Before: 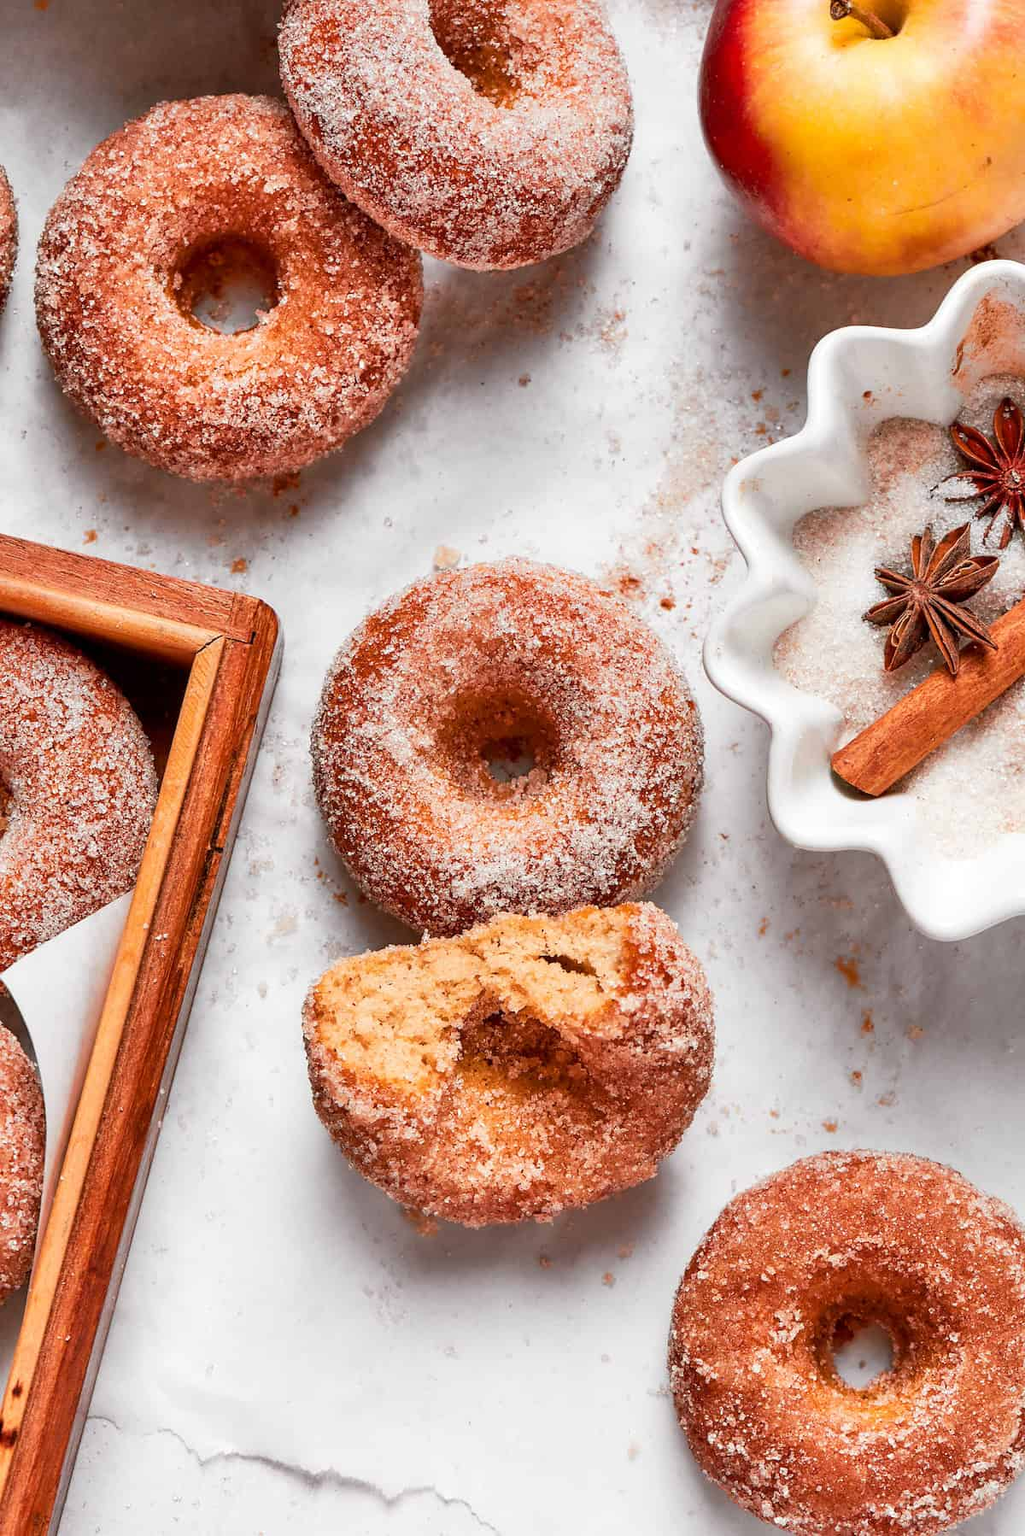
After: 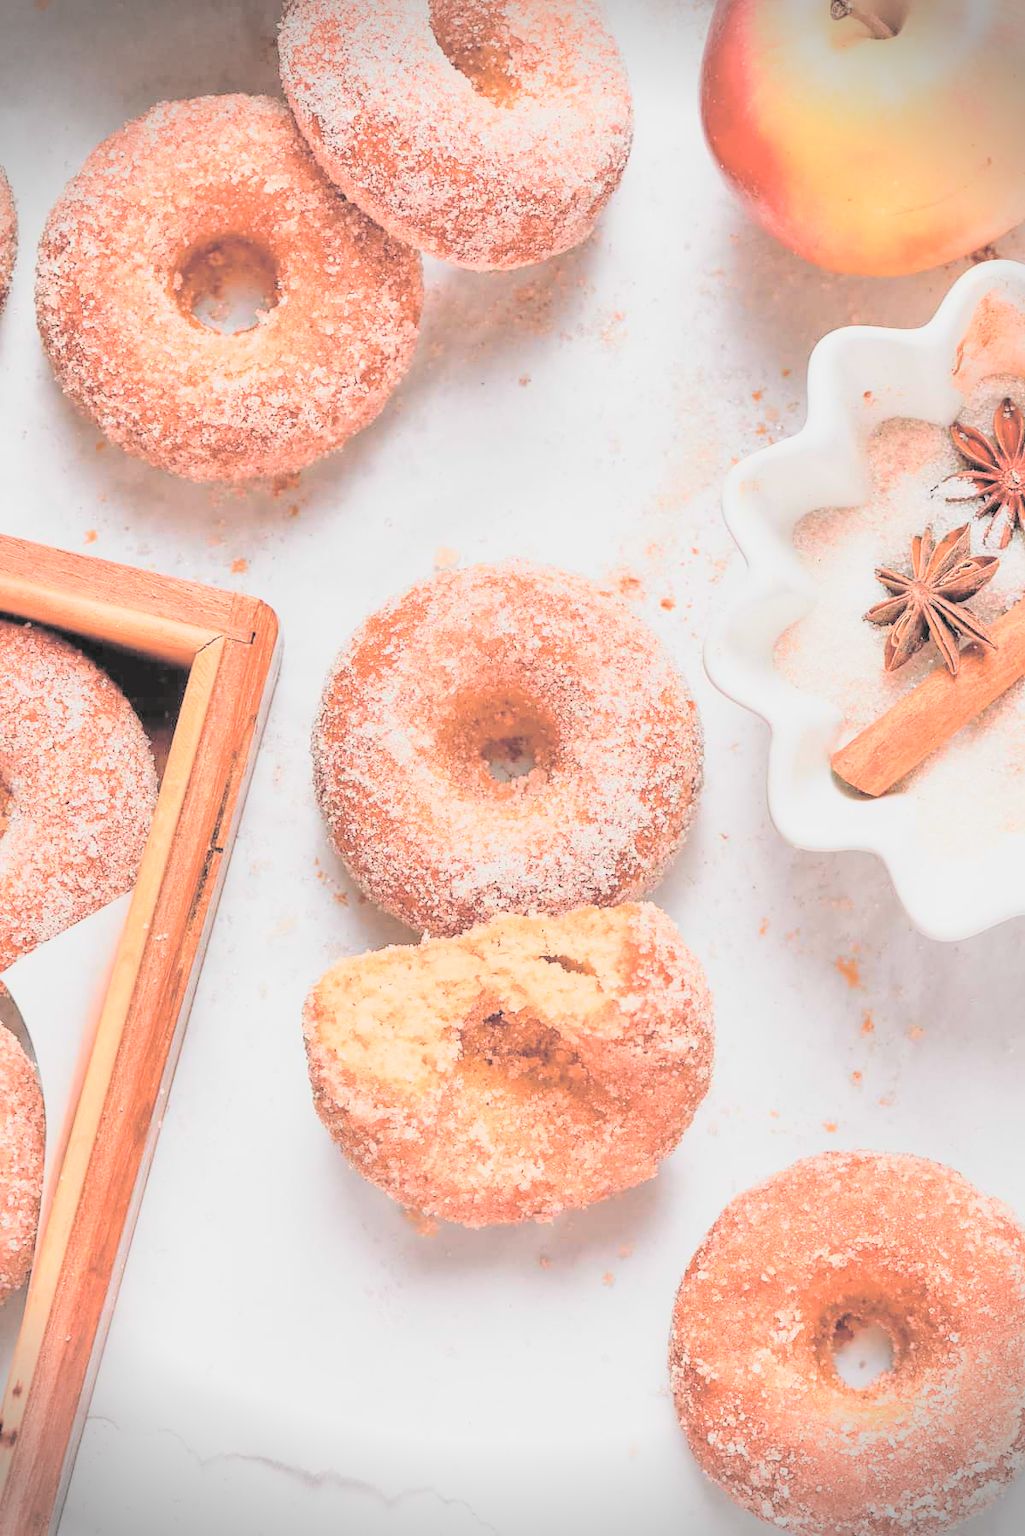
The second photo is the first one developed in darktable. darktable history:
vignetting: fall-off start 87.76%, fall-off radius 25.26%, brightness -0.529, saturation -0.518
filmic rgb: black relative exposure -16 EV, white relative exposure 4.96 EV, hardness 6.24, color science v4 (2020)
contrast brightness saturation: brightness 0.981
